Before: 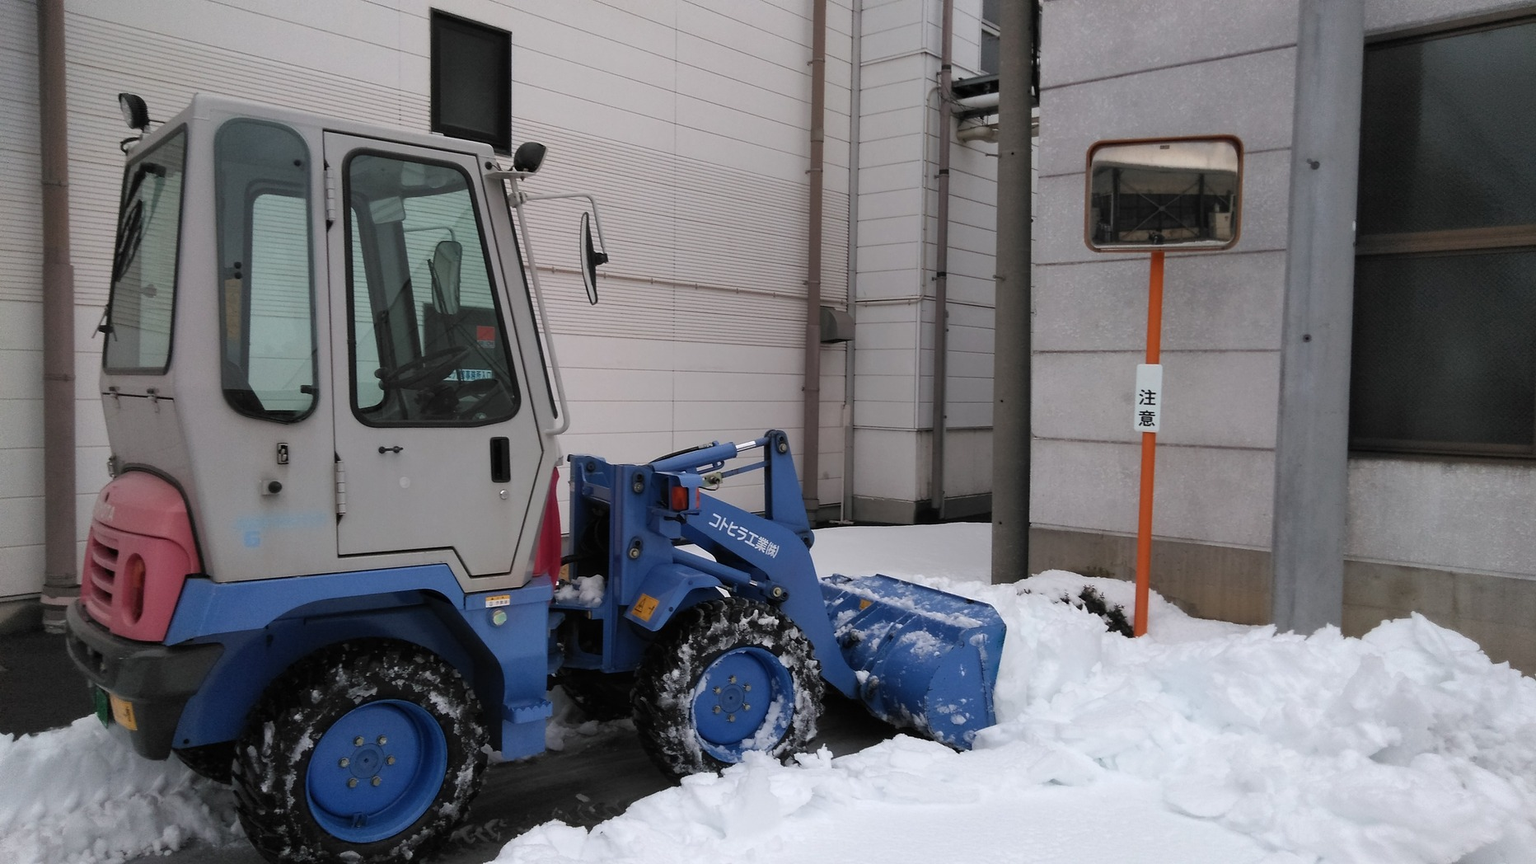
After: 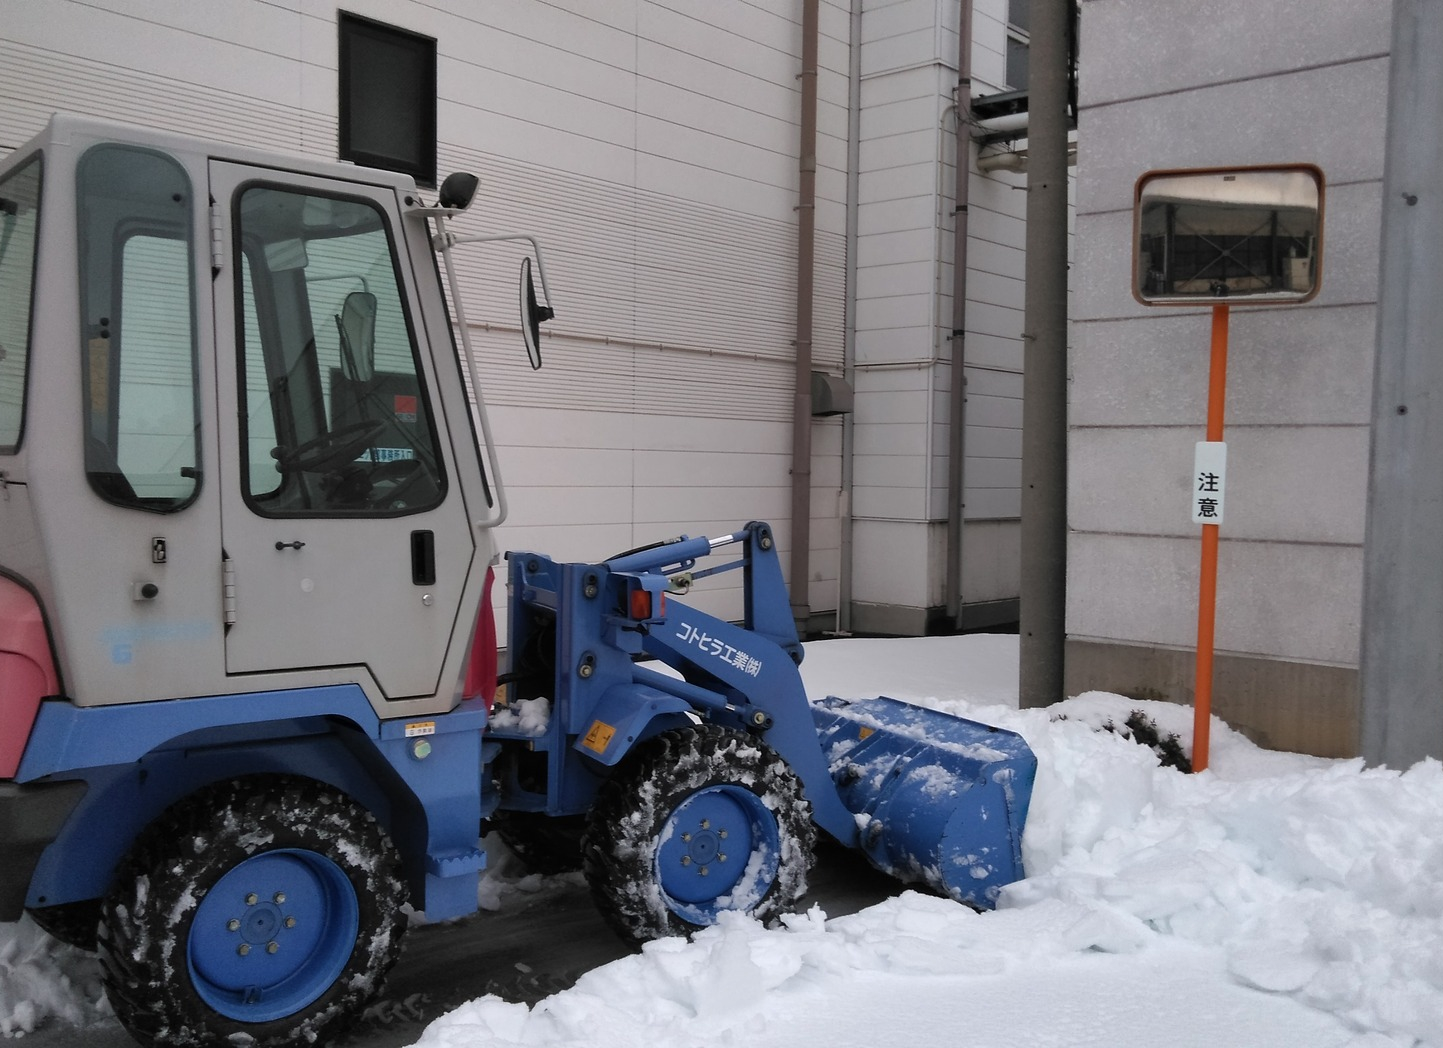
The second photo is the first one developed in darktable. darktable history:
crop: left 9.88%, right 12.664%
shadows and highlights: shadows 25, highlights -48, soften with gaussian
